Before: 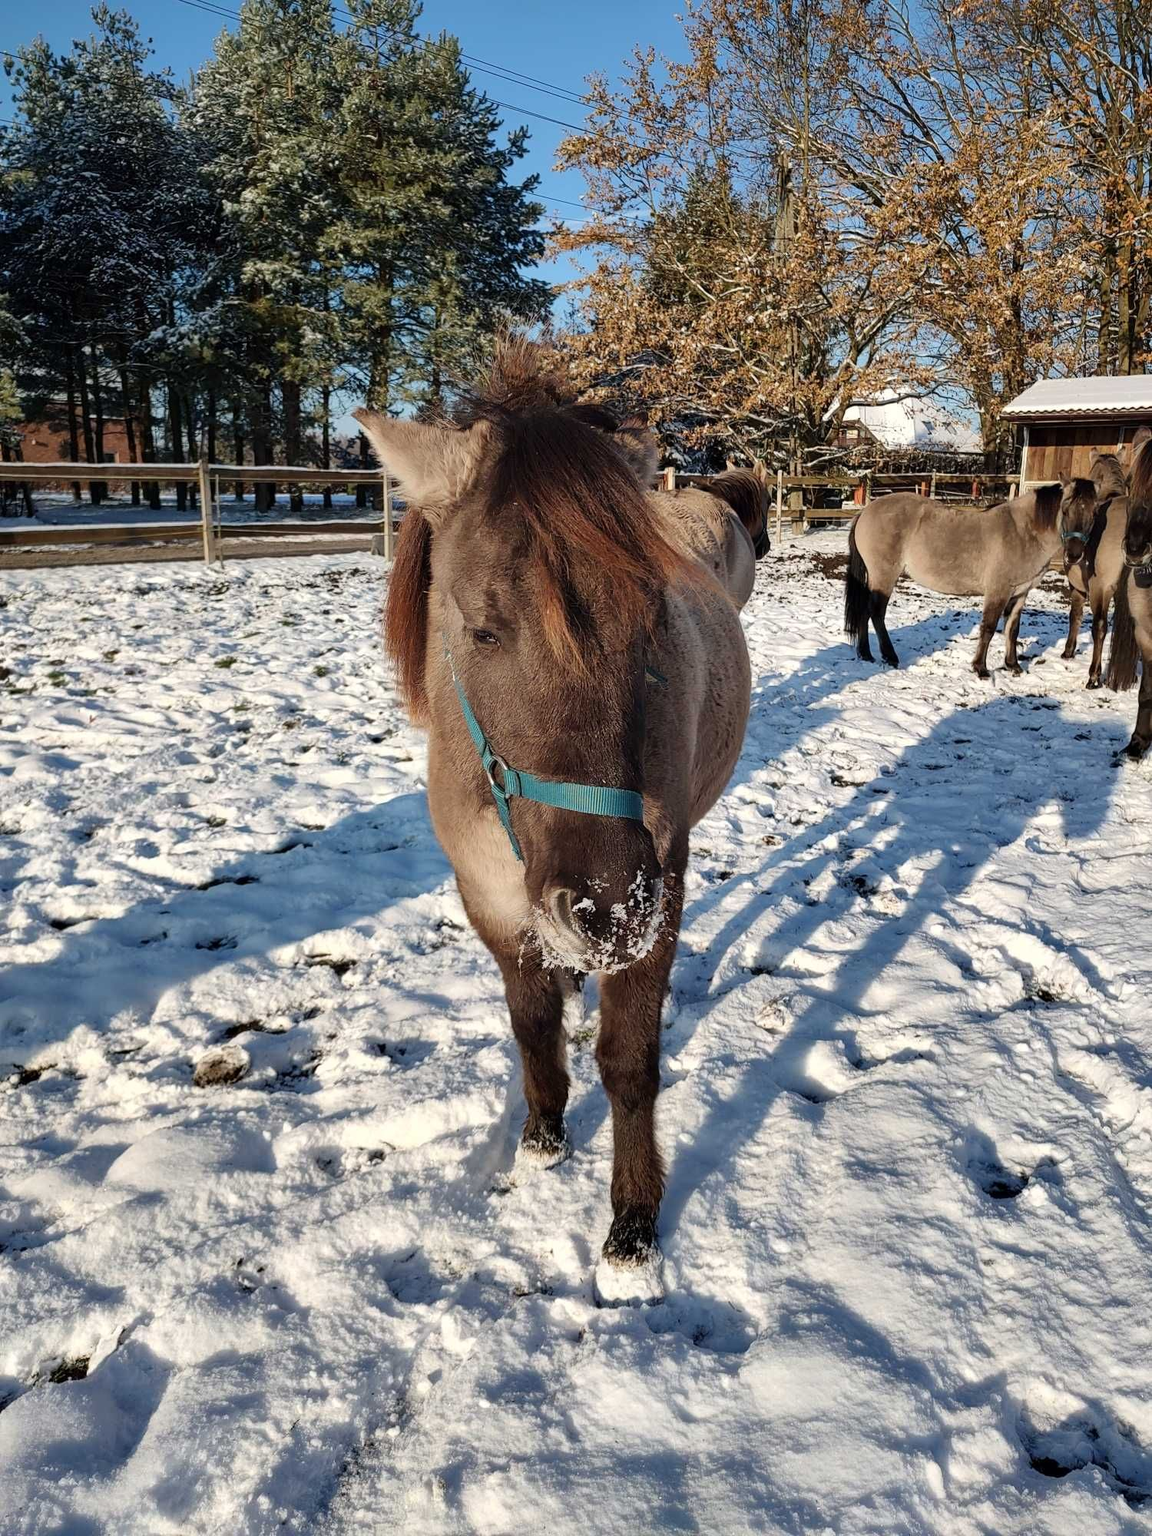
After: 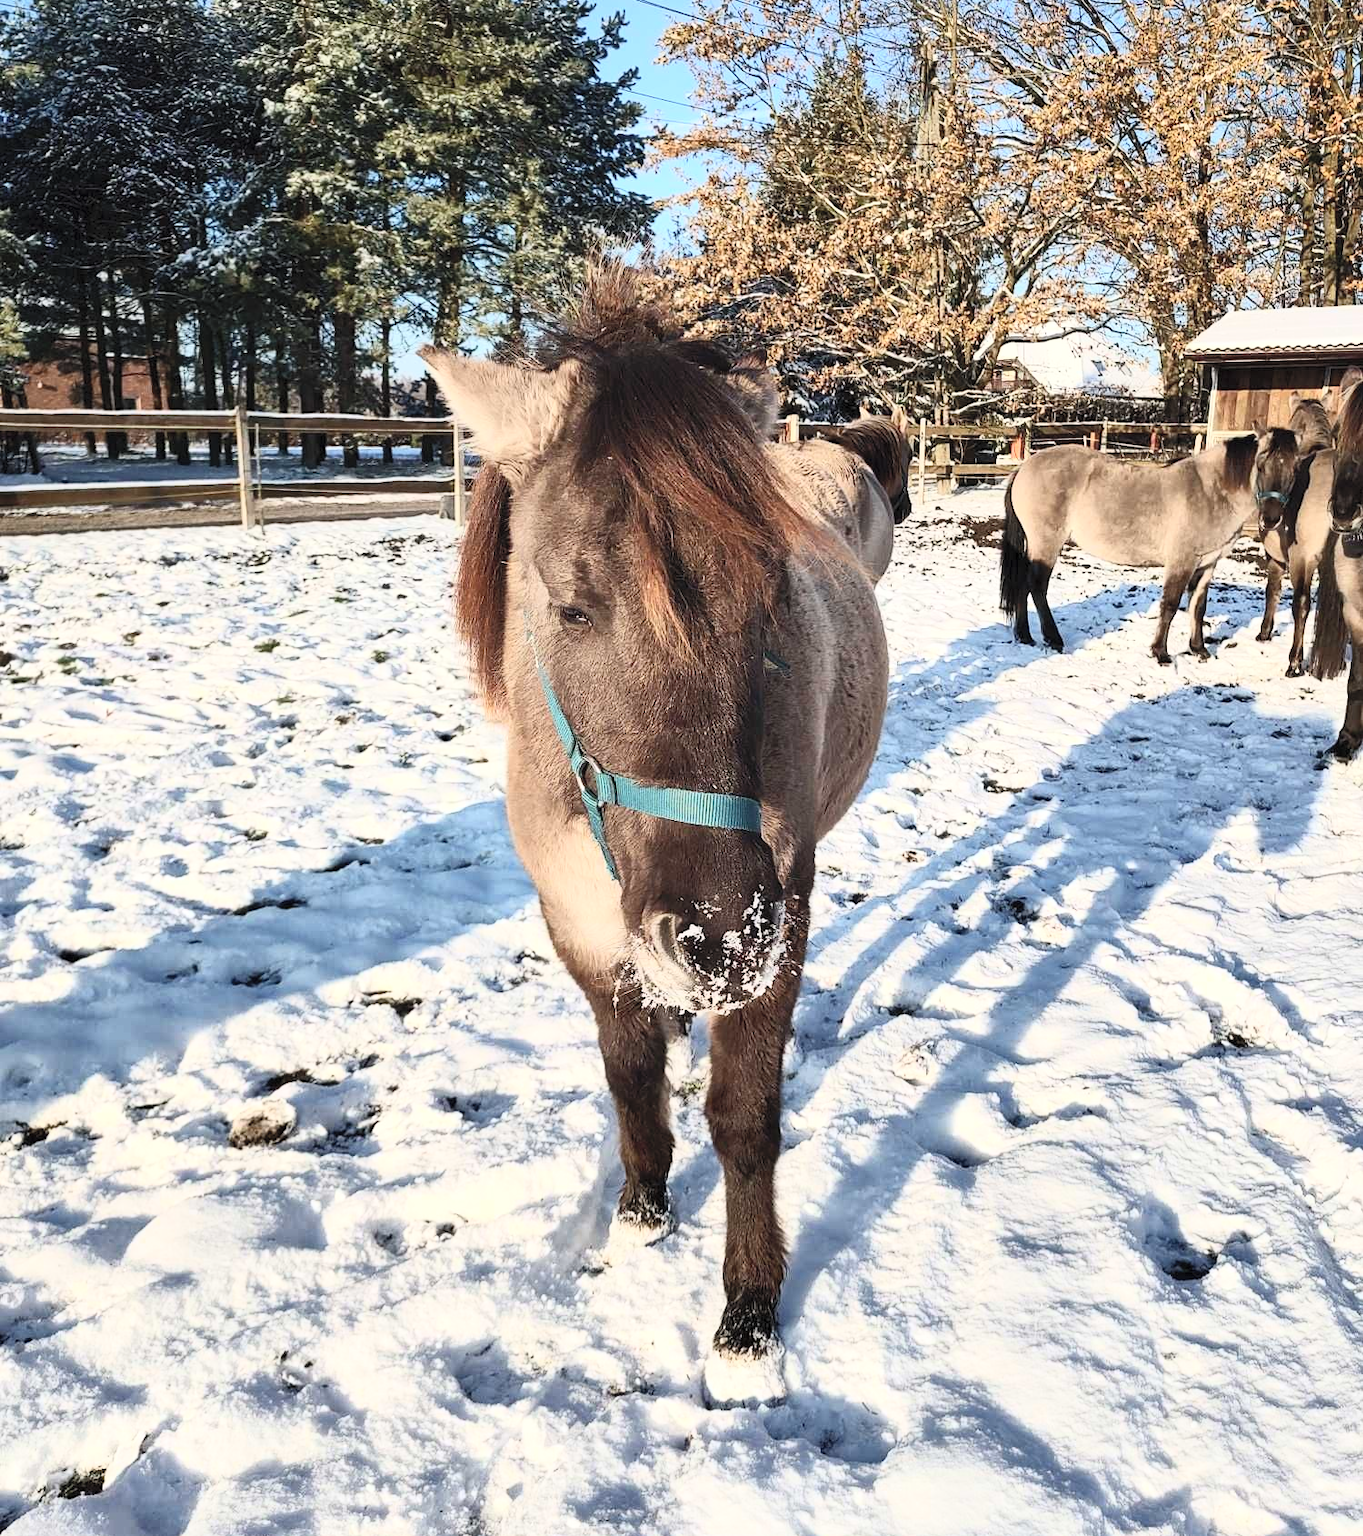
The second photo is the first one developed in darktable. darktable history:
crop: top 7.614%, bottom 7.853%
contrast brightness saturation: contrast 0.39, brightness 0.511
